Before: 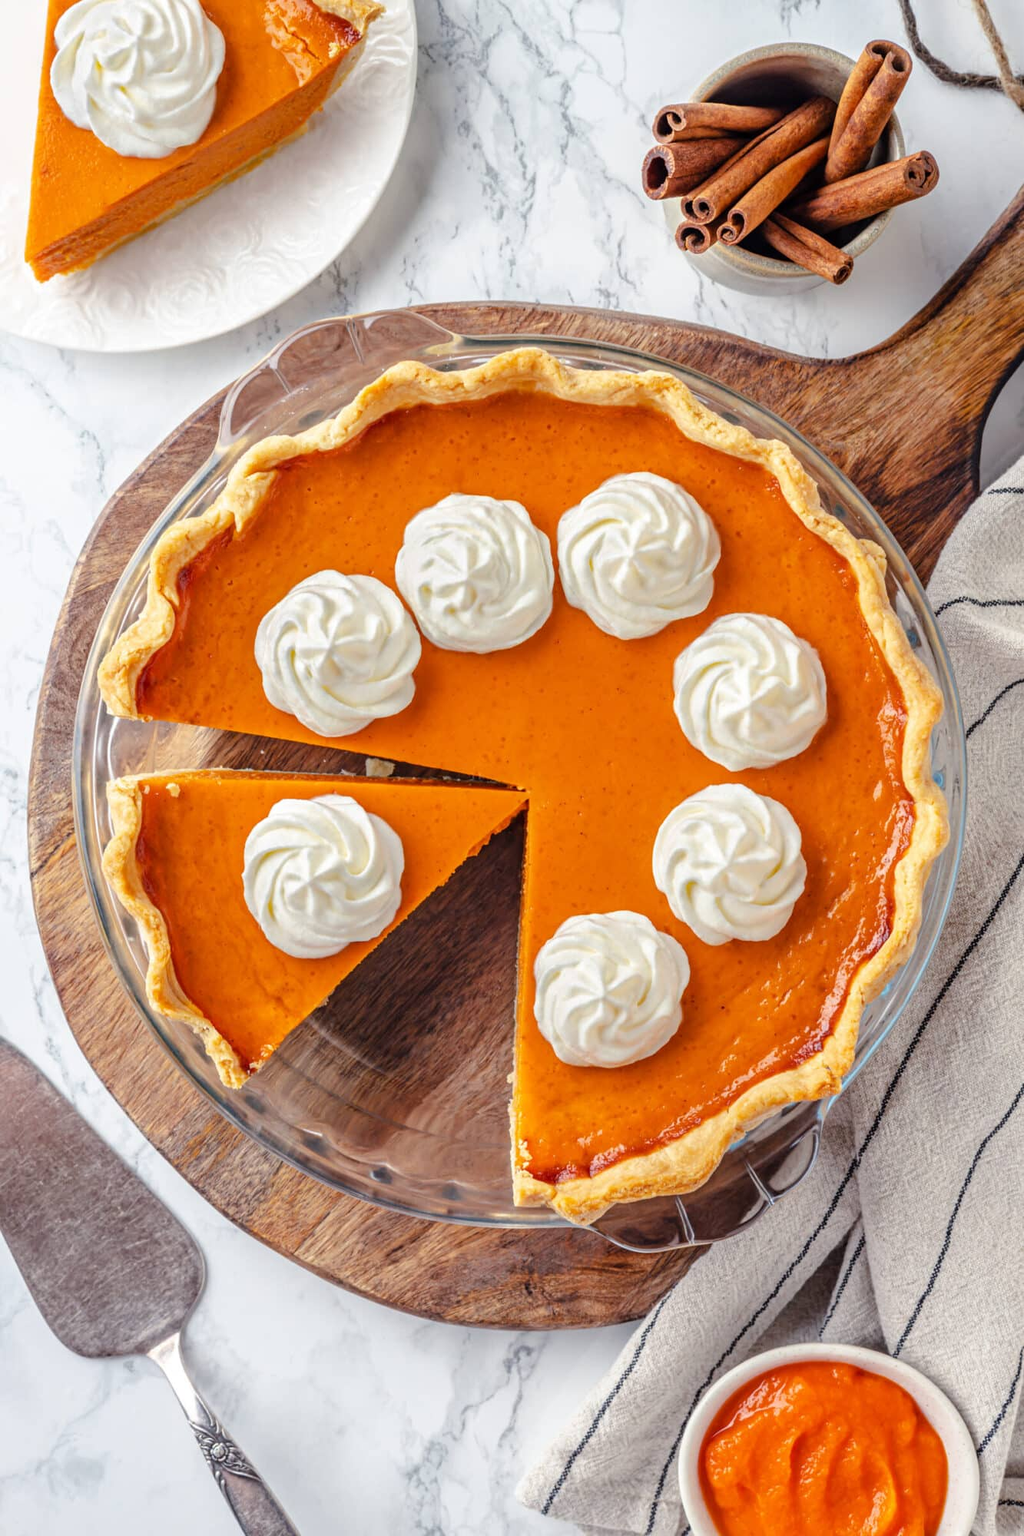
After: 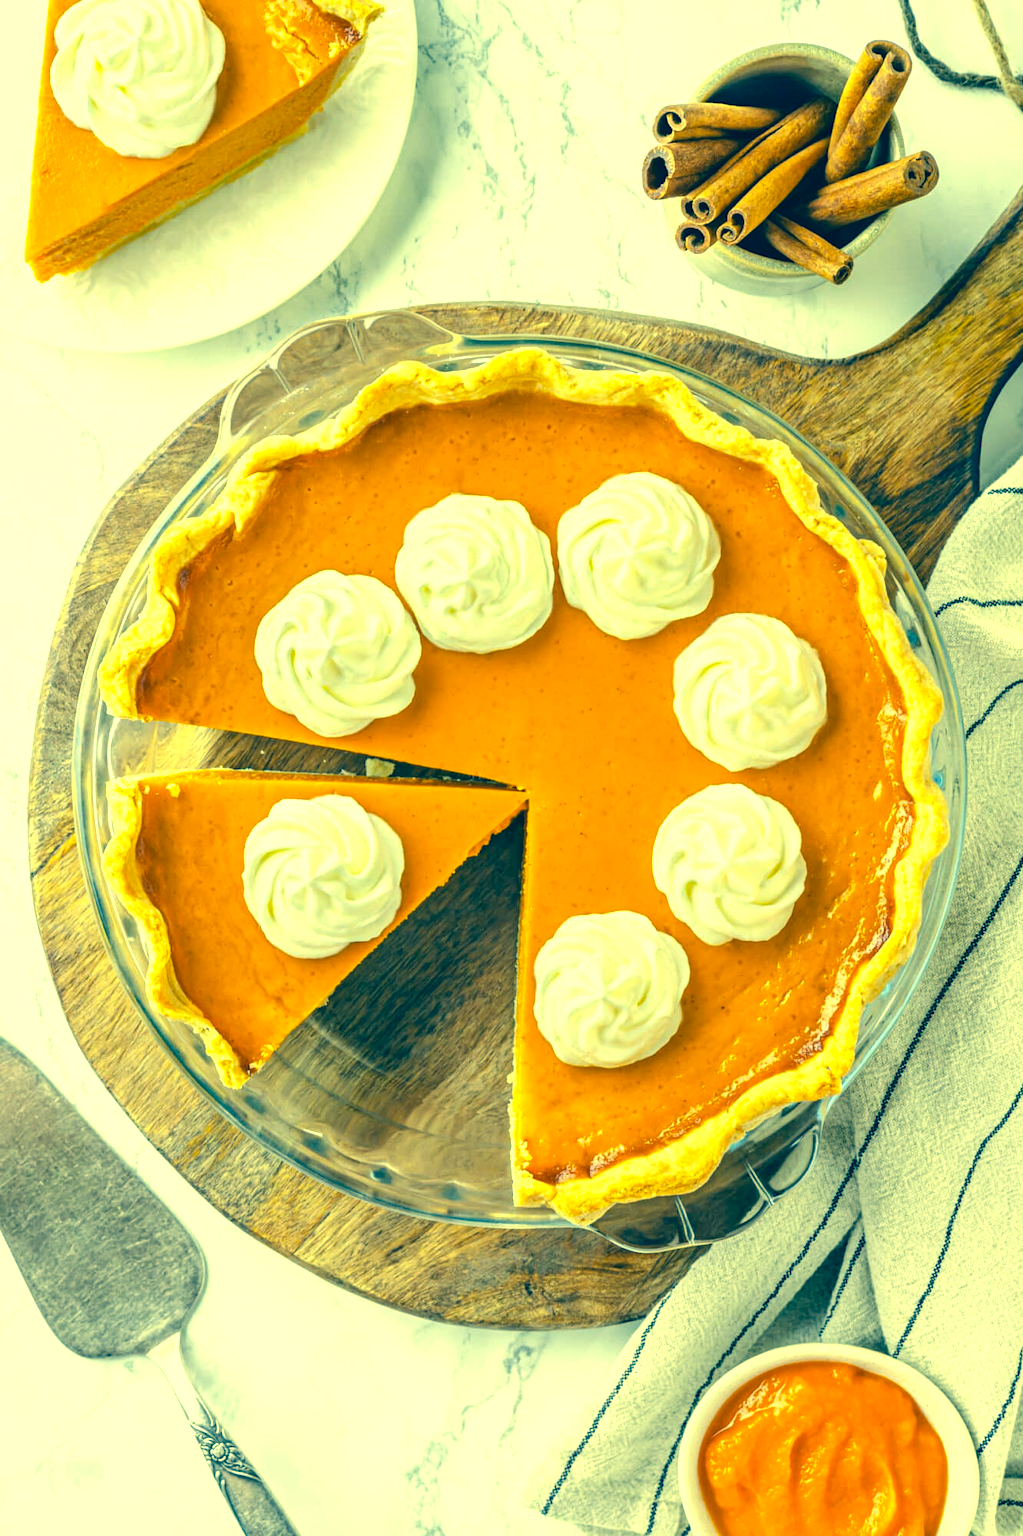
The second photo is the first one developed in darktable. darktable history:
color correction: highlights a* -16.29, highlights b* 39.63, shadows a* -39.96, shadows b* -26.88
exposure: exposure 0.761 EV, compensate exposure bias true, compensate highlight preservation false
